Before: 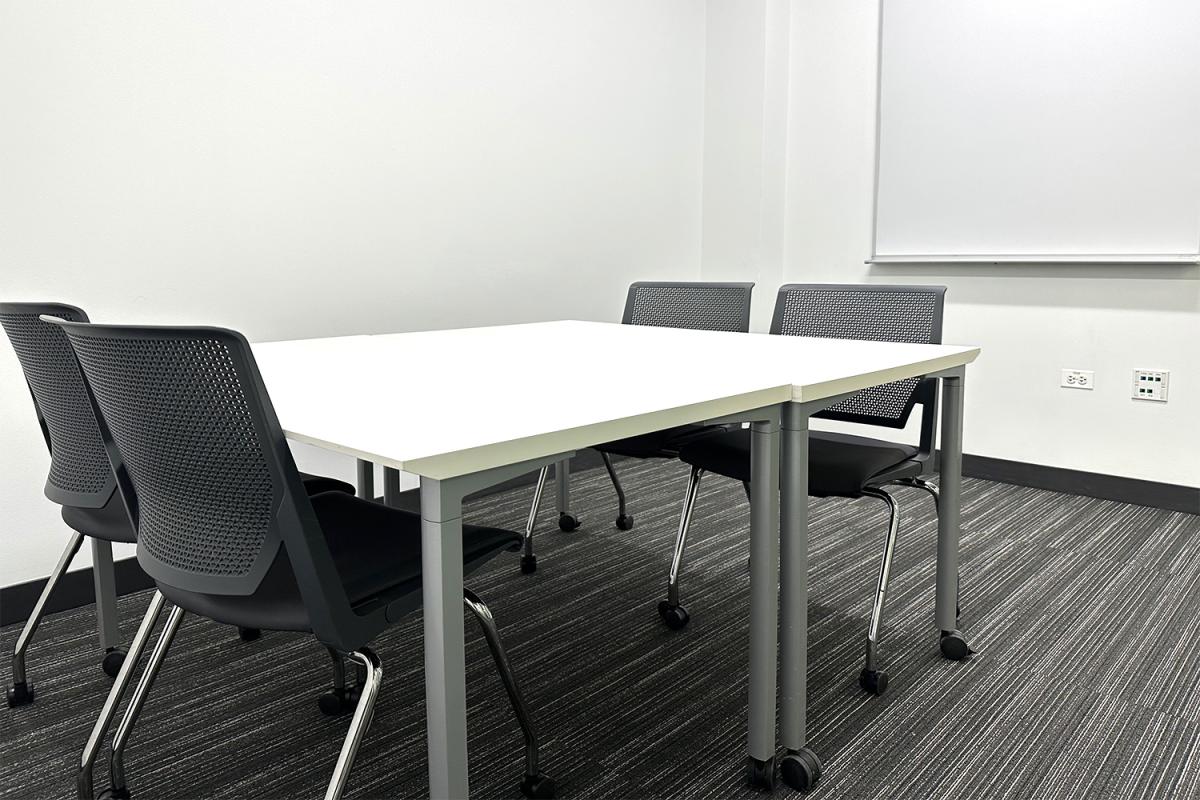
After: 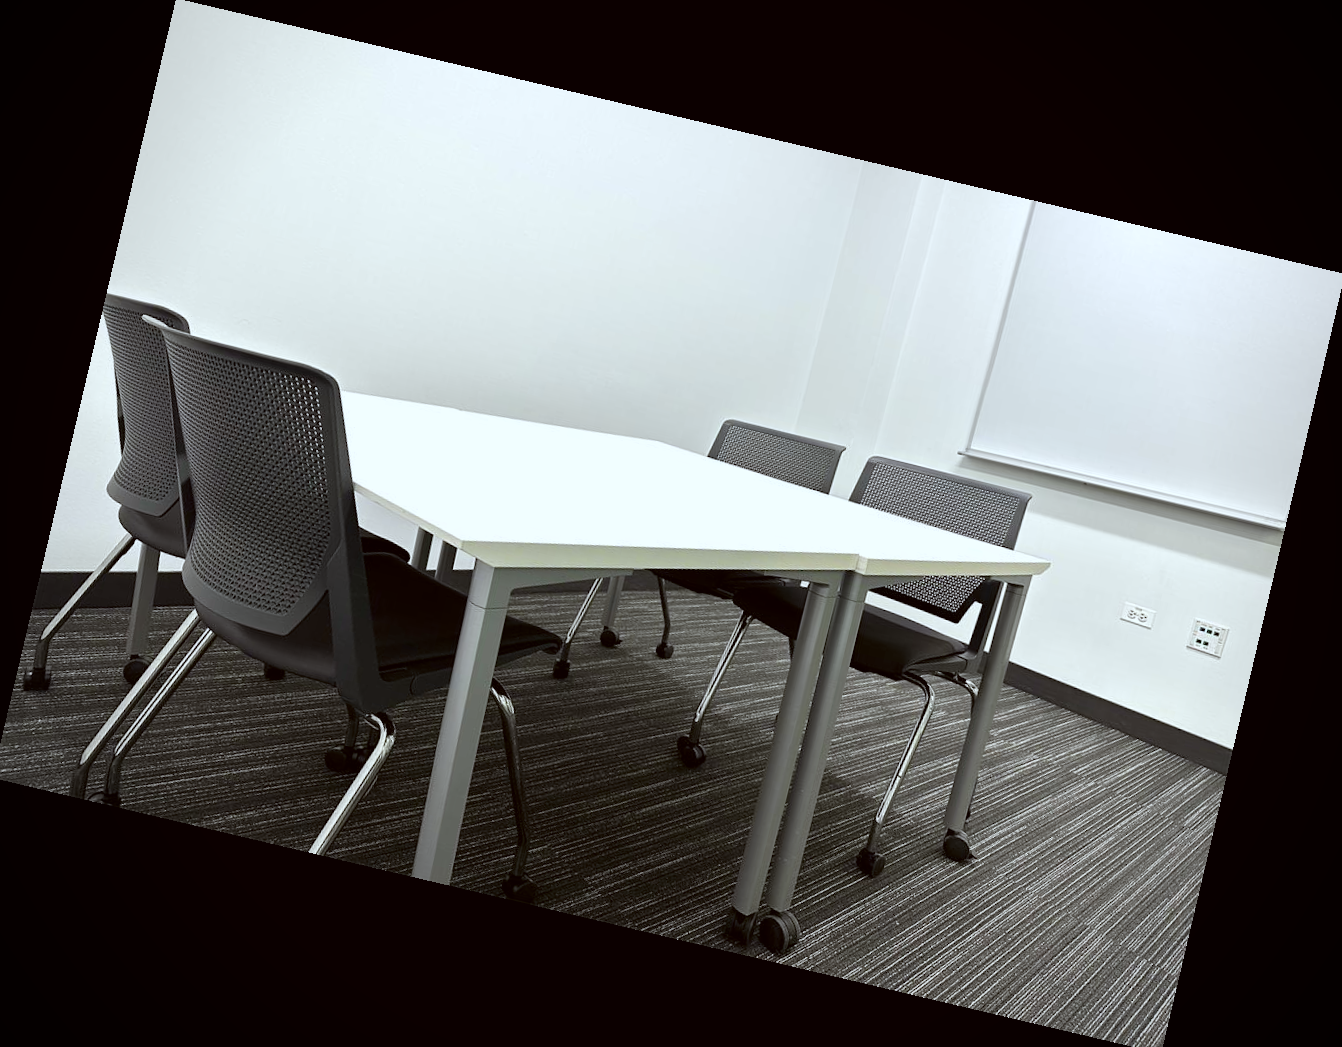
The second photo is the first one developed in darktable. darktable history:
crop and rotate: left 0.614%, top 0.179%, bottom 0.309%
exposure: exposure -0.041 EV, compensate highlight preservation false
color correction: highlights a* -3.28, highlights b* -6.24, shadows a* 3.1, shadows b* 5.19
vignetting: fall-off radius 60.92%
rotate and perspective: rotation 13.27°, automatic cropping off
